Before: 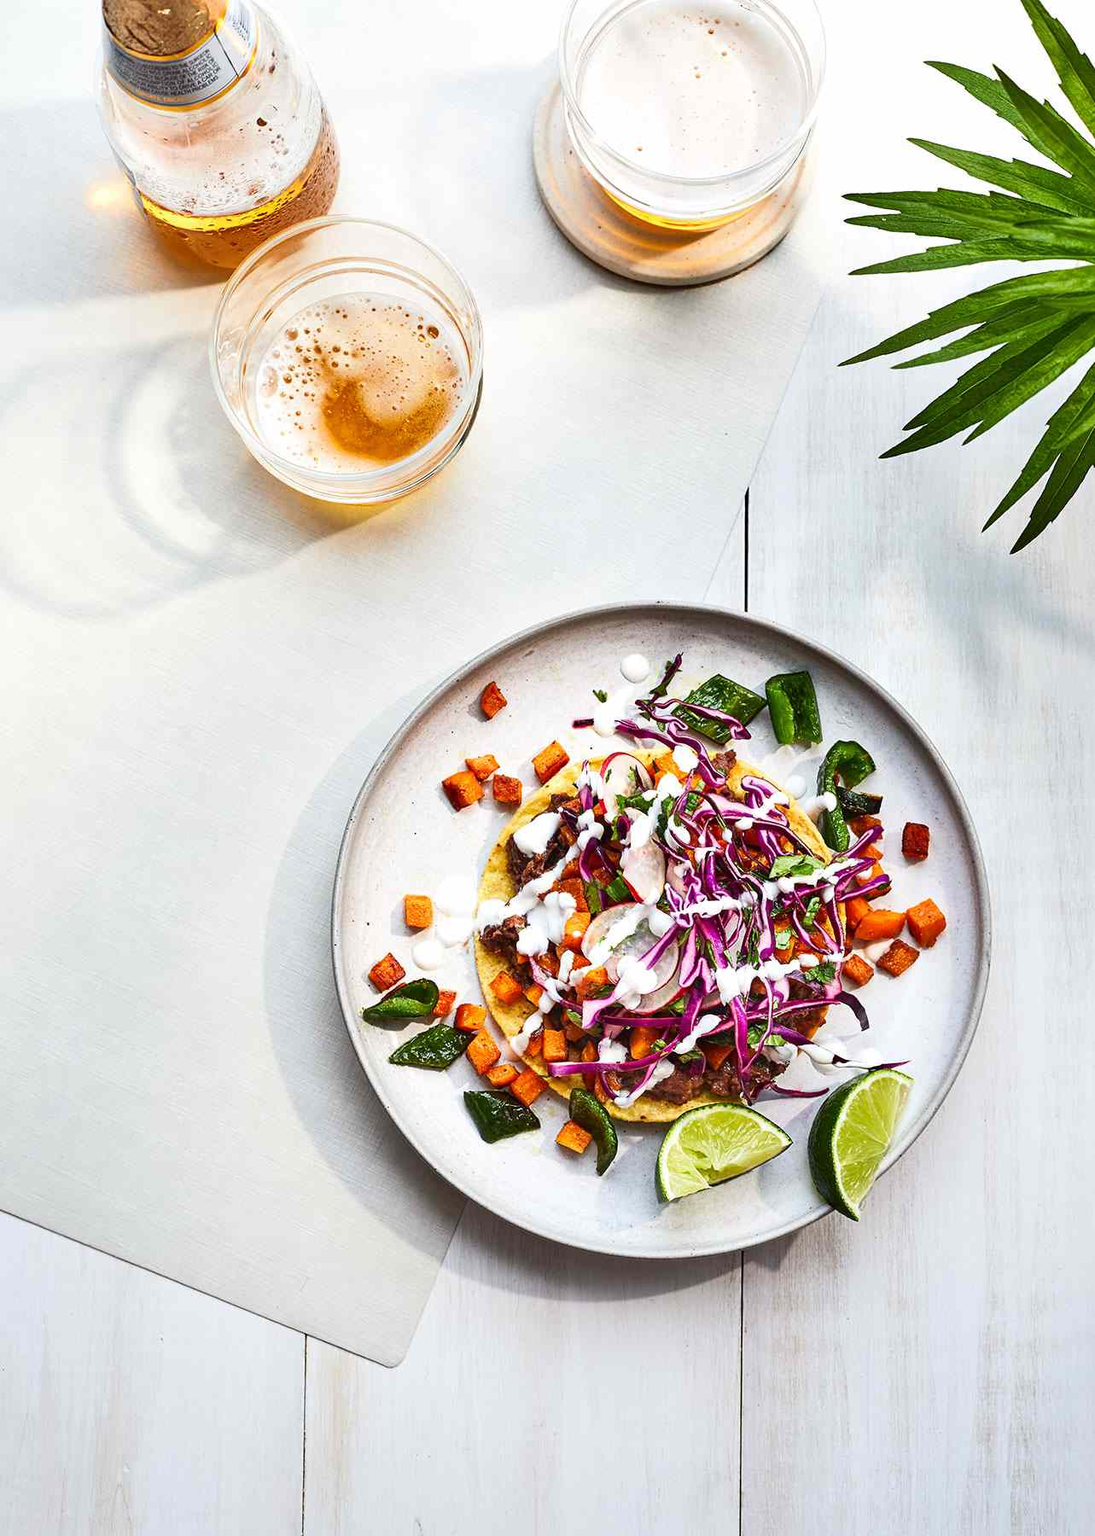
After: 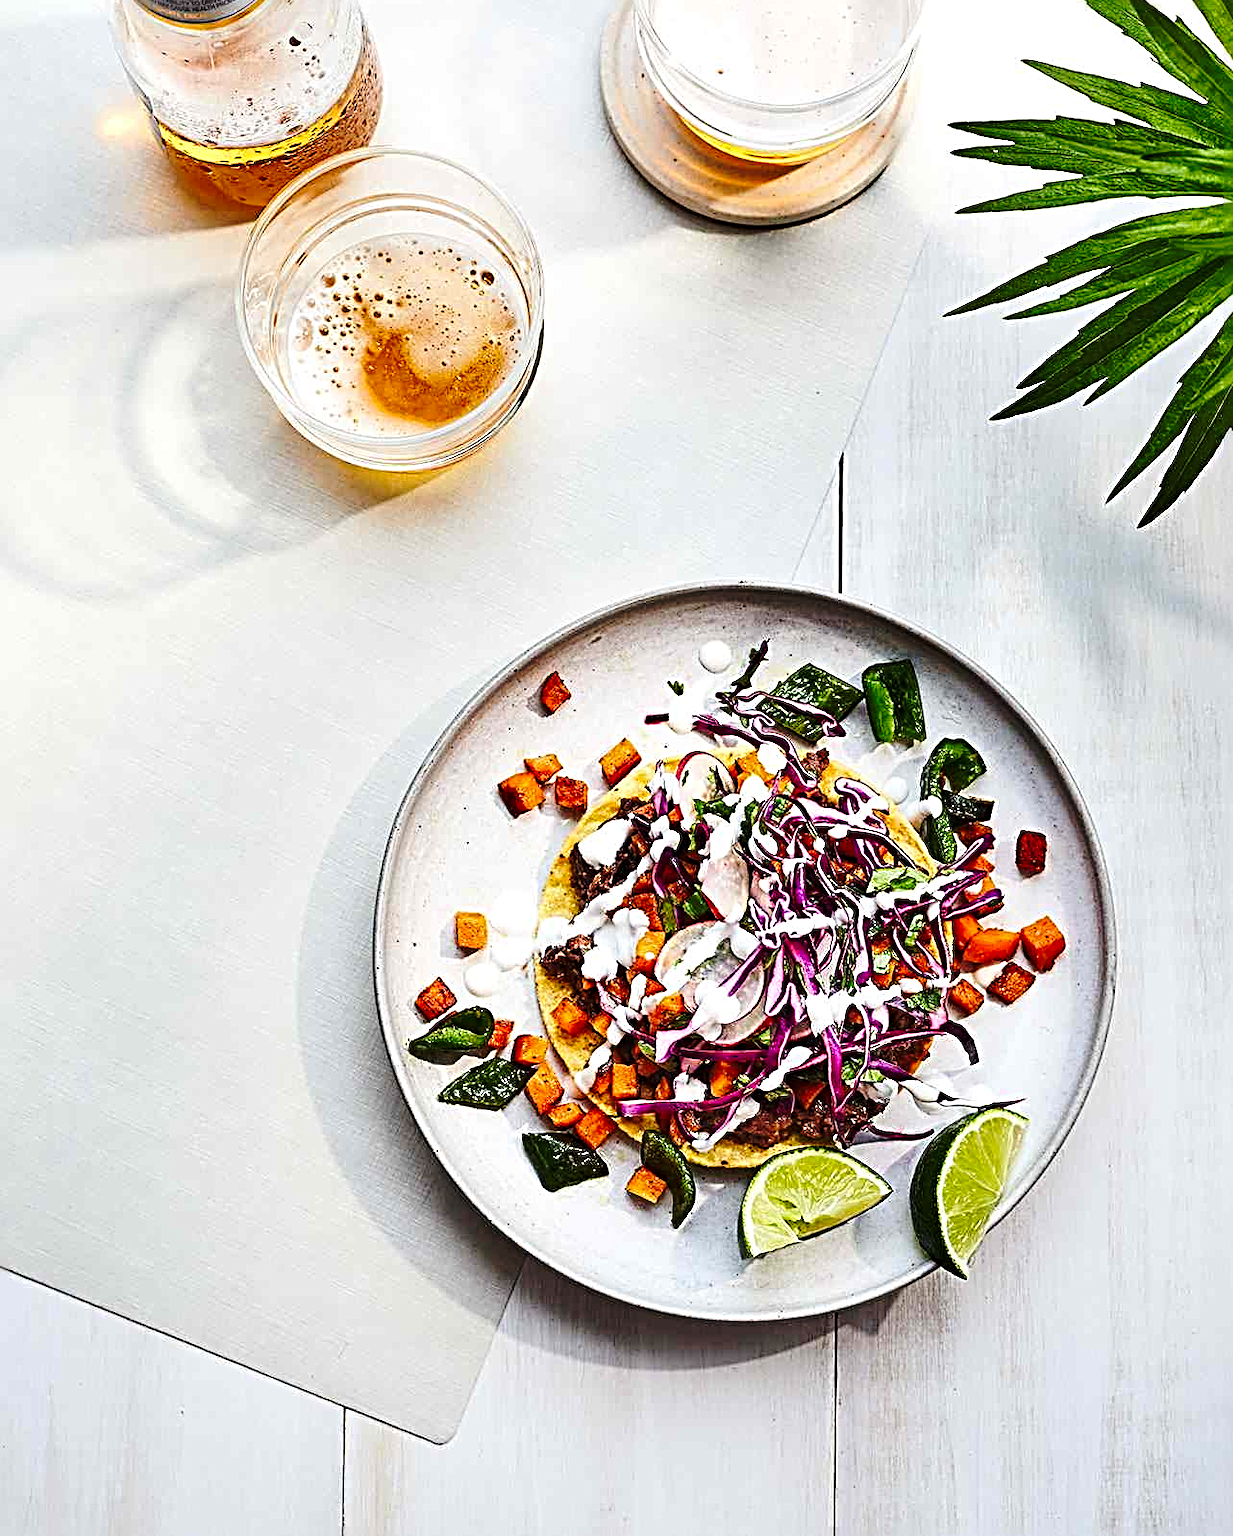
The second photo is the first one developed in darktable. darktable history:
crop and rotate: top 5.609%, bottom 5.609%
exposure: exposure 0.02 EV, compensate highlight preservation false
base curve: curves: ch0 [(0, 0) (0.073, 0.04) (0.157, 0.139) (0.492, 0.492) (0.758, 0.758) (1, 1)], preserve colors none
sharpen: radius 3.69, amount 0.928
